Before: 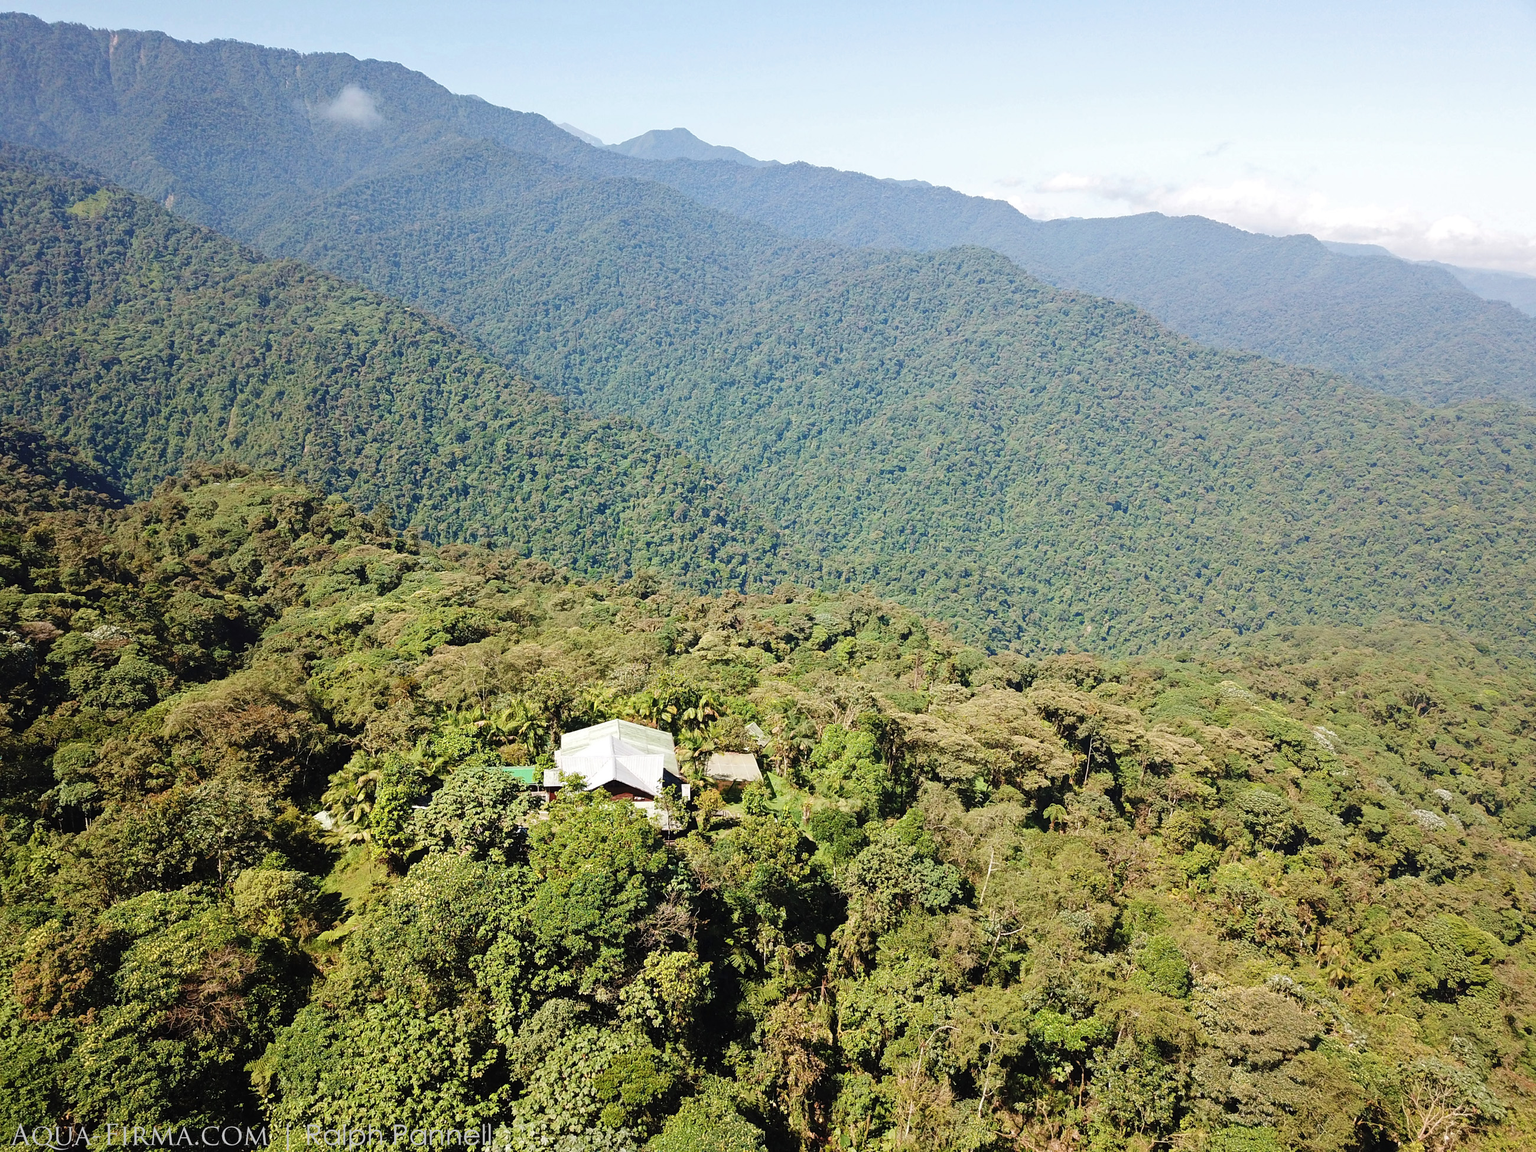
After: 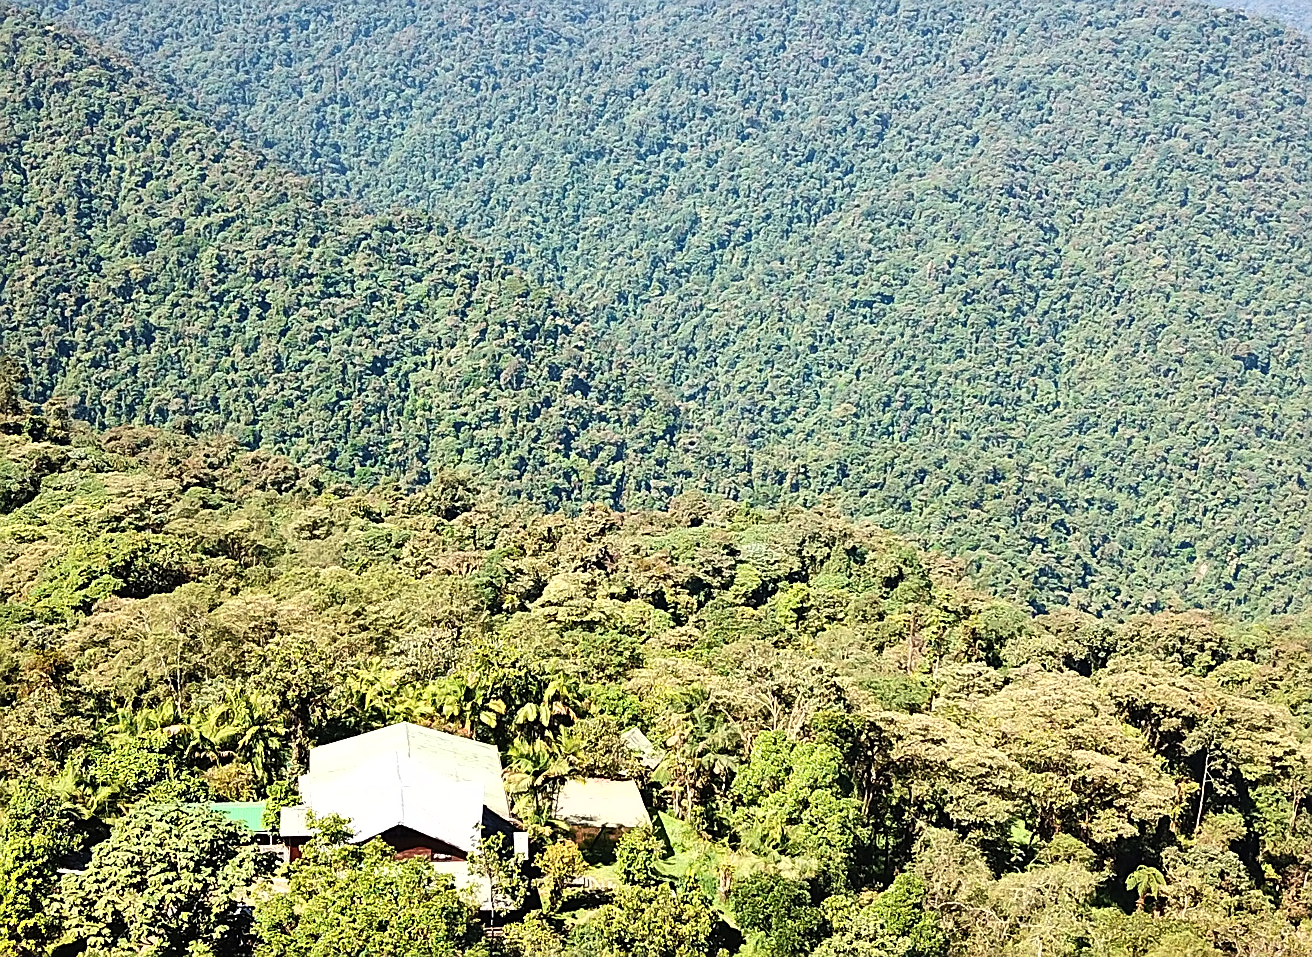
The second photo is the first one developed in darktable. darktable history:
crop: left 24.628%, top 25.4%, right 24.887%, bottom 25.522%
sharpen: on, module defaults
shadows and highlights: shadows 48.91, highlights -42.01, highlights color adjustment 42.16%, soften with gaussian
tone equalizer: -8 EV -0.774 EV, -7 EV -0.729 EV, -6 EV -0.598 EV, -5 EV -0.404 EV, -3 EV 0.402 EV, -2 EV 0.6 EV, -1 EV 0.674 EV, +0 EV 0.779 EV, edges refinement/feathering 500, mask exposure compensation -1.57 EV, preserve details no
